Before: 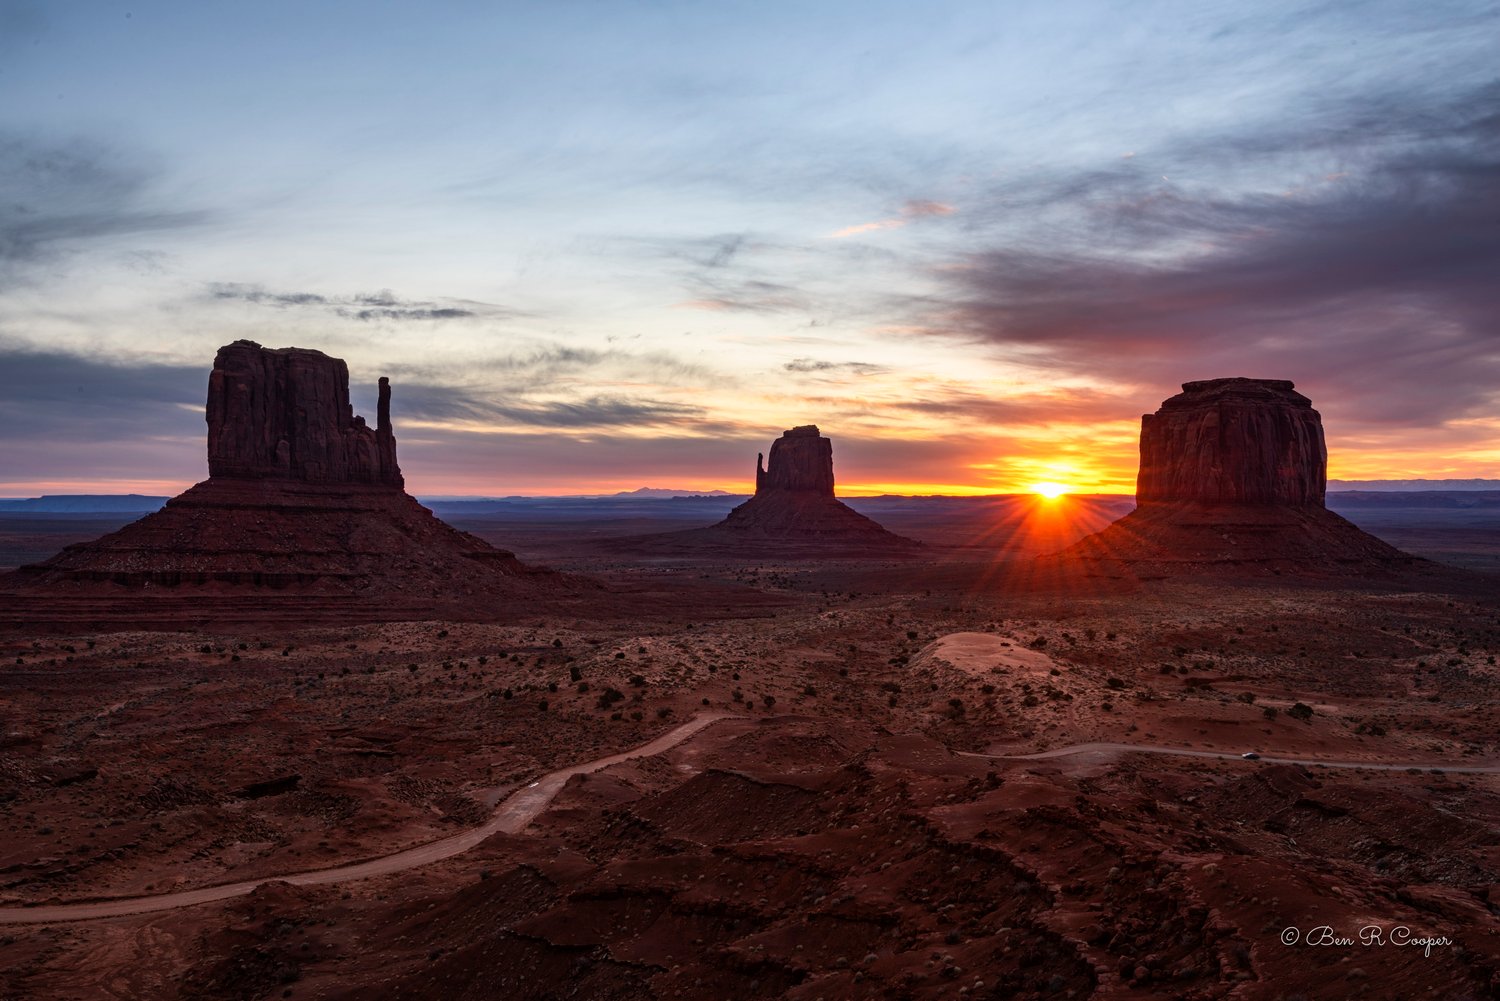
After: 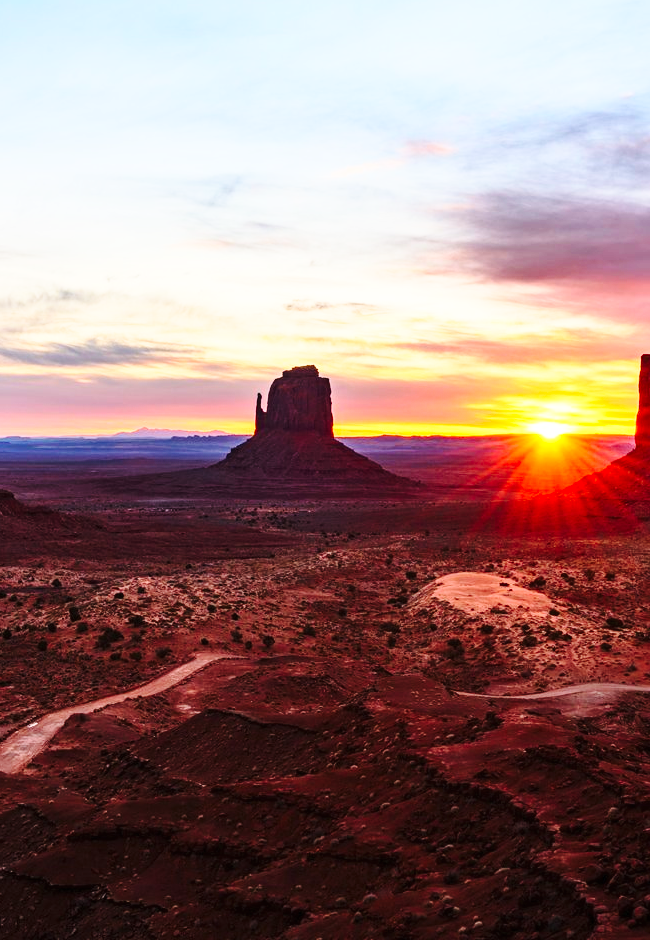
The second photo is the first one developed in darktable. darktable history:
crop: left 33.452%, top 6.025%, right 23.155%
contrast brightness saturation: contrast 0.2, brightness 0.16, saturation 0.22
base curve: curves: ch0 [(0, 0) (0.028, 0.03) (0.121, 0.232) (0.46, 0.748) (0.859, 0.968) (1, 1)], preserve colors none
